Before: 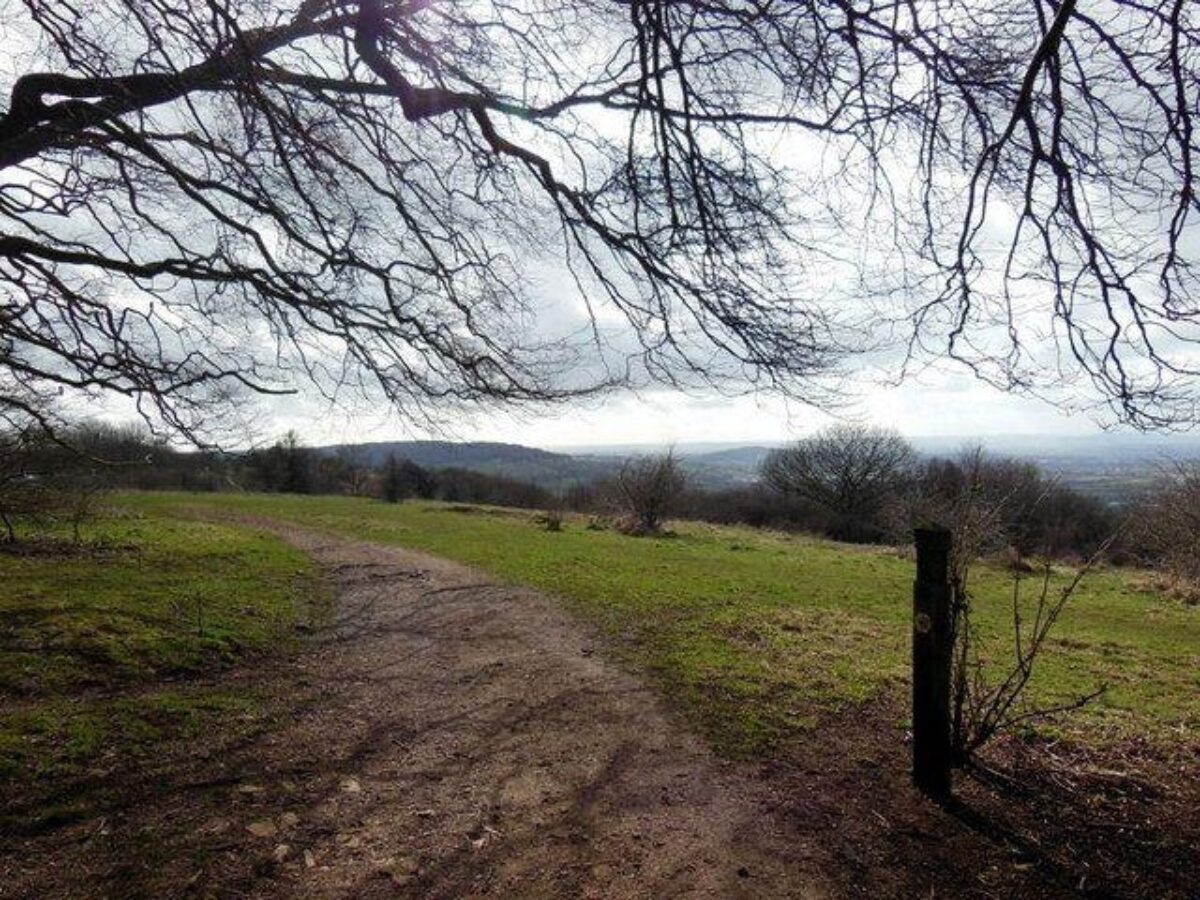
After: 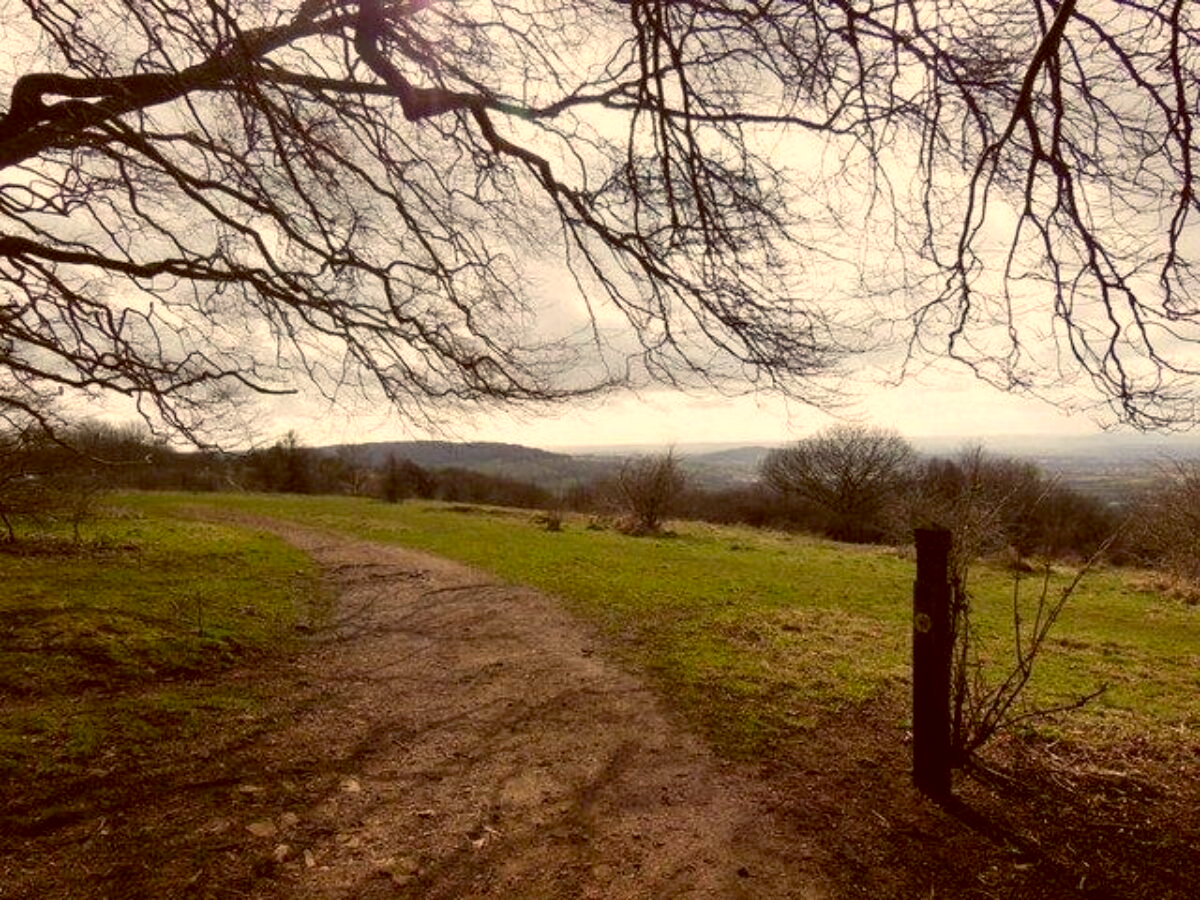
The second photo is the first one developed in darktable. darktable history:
color balance: lift [1.001, 1.007, 1, 0.993], gamma [1.023, 1.026, 1.01, 0.974], gain [0.964, 1.059, 1.073, 0.927]
white balance: red 1.127, blue 0.943
